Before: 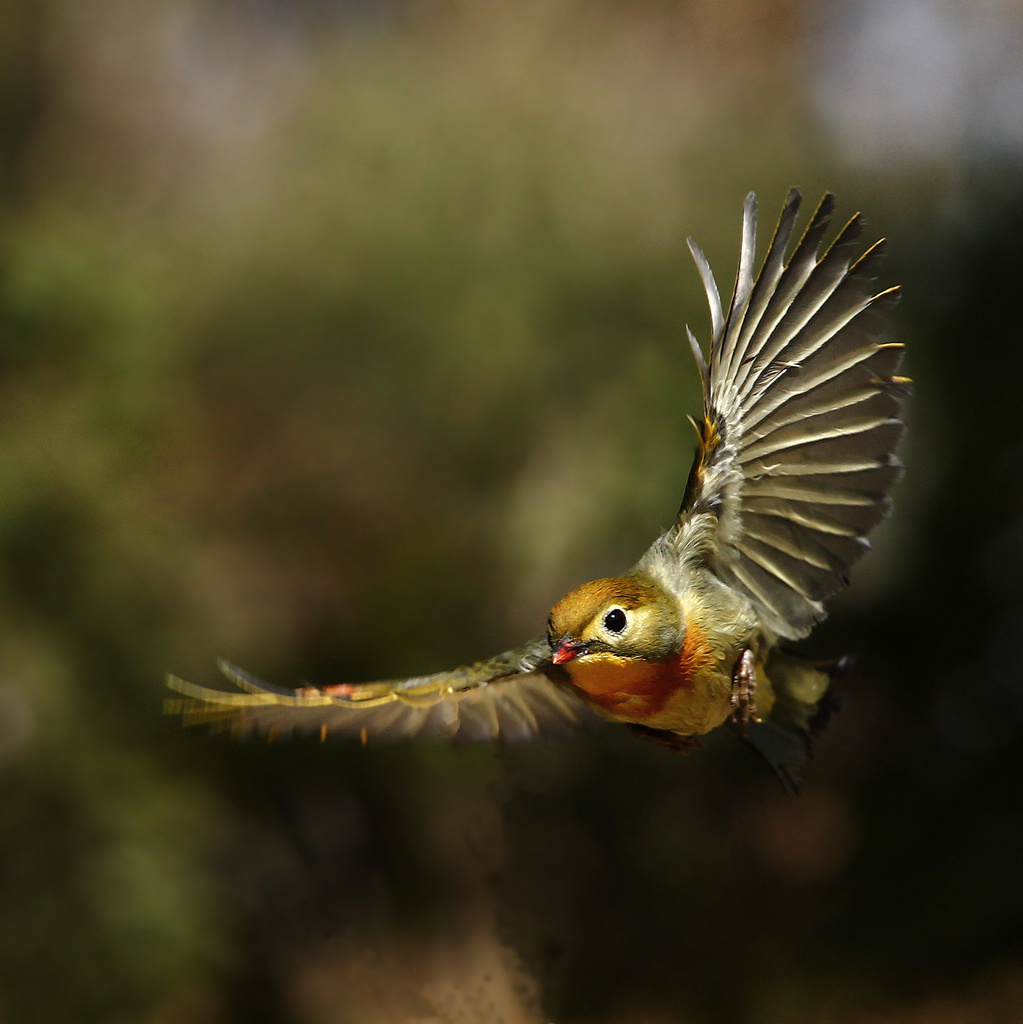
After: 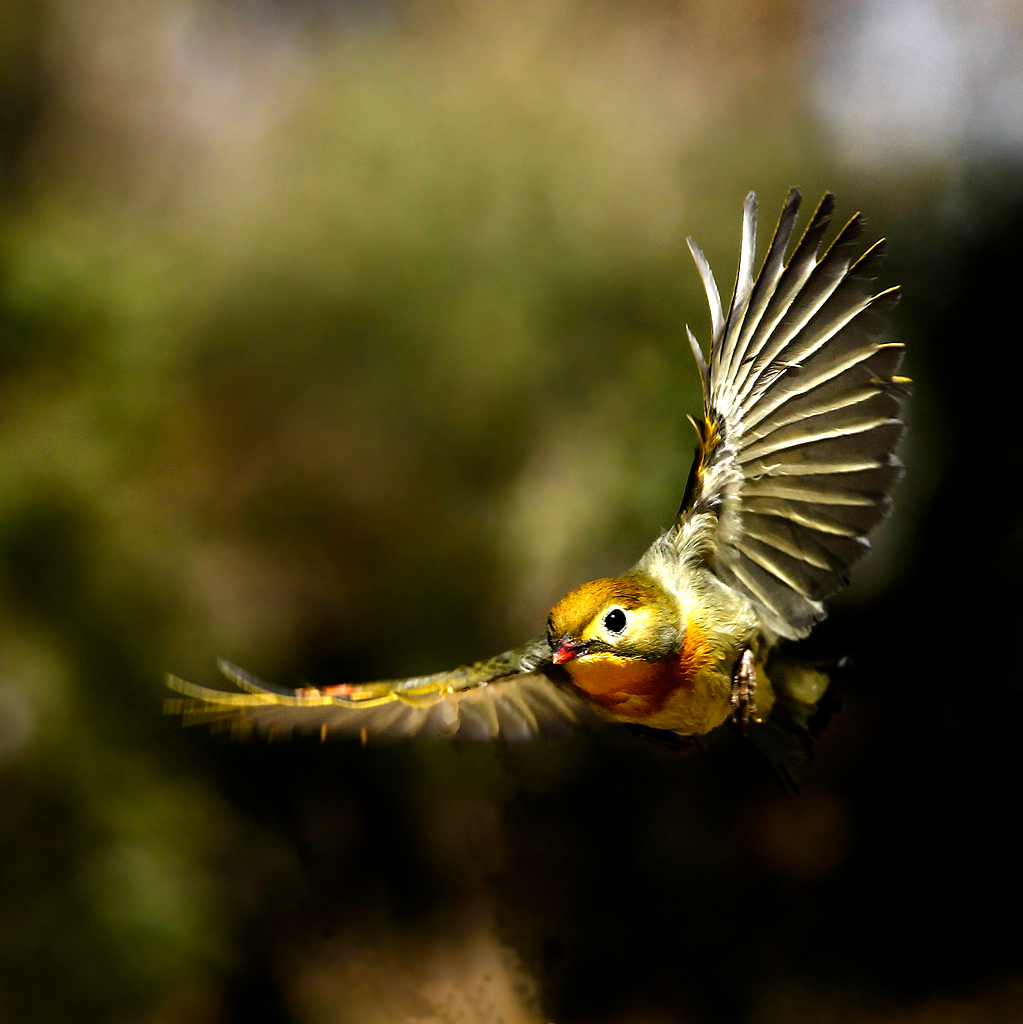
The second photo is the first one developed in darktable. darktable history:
tone equalizer: -8 EV -0.743 EV, -7 EV -0.676 EV, -6 EV -0.595 EV, -5 EV -0.378 EV, -3 EV 0.373 EV, -2 EV 0.6 EV, -1 EV 0.677 EV, +0 EV 0.78 EV
color balance rgb: shadows lift › hue 87.26°, global offset › luminance -0.28%, global offset › hue 258.3°, linear chroma grading › shadows -2.094%, linear chroma grading › highlights -14.02%, linear chroma grading › global chroma -9.808%, linear chroma grading › mid-tones -10.246%, perceptual saturation grading › global saturation 25.831%, global vibrance 30.316%, contrast 10.424%
